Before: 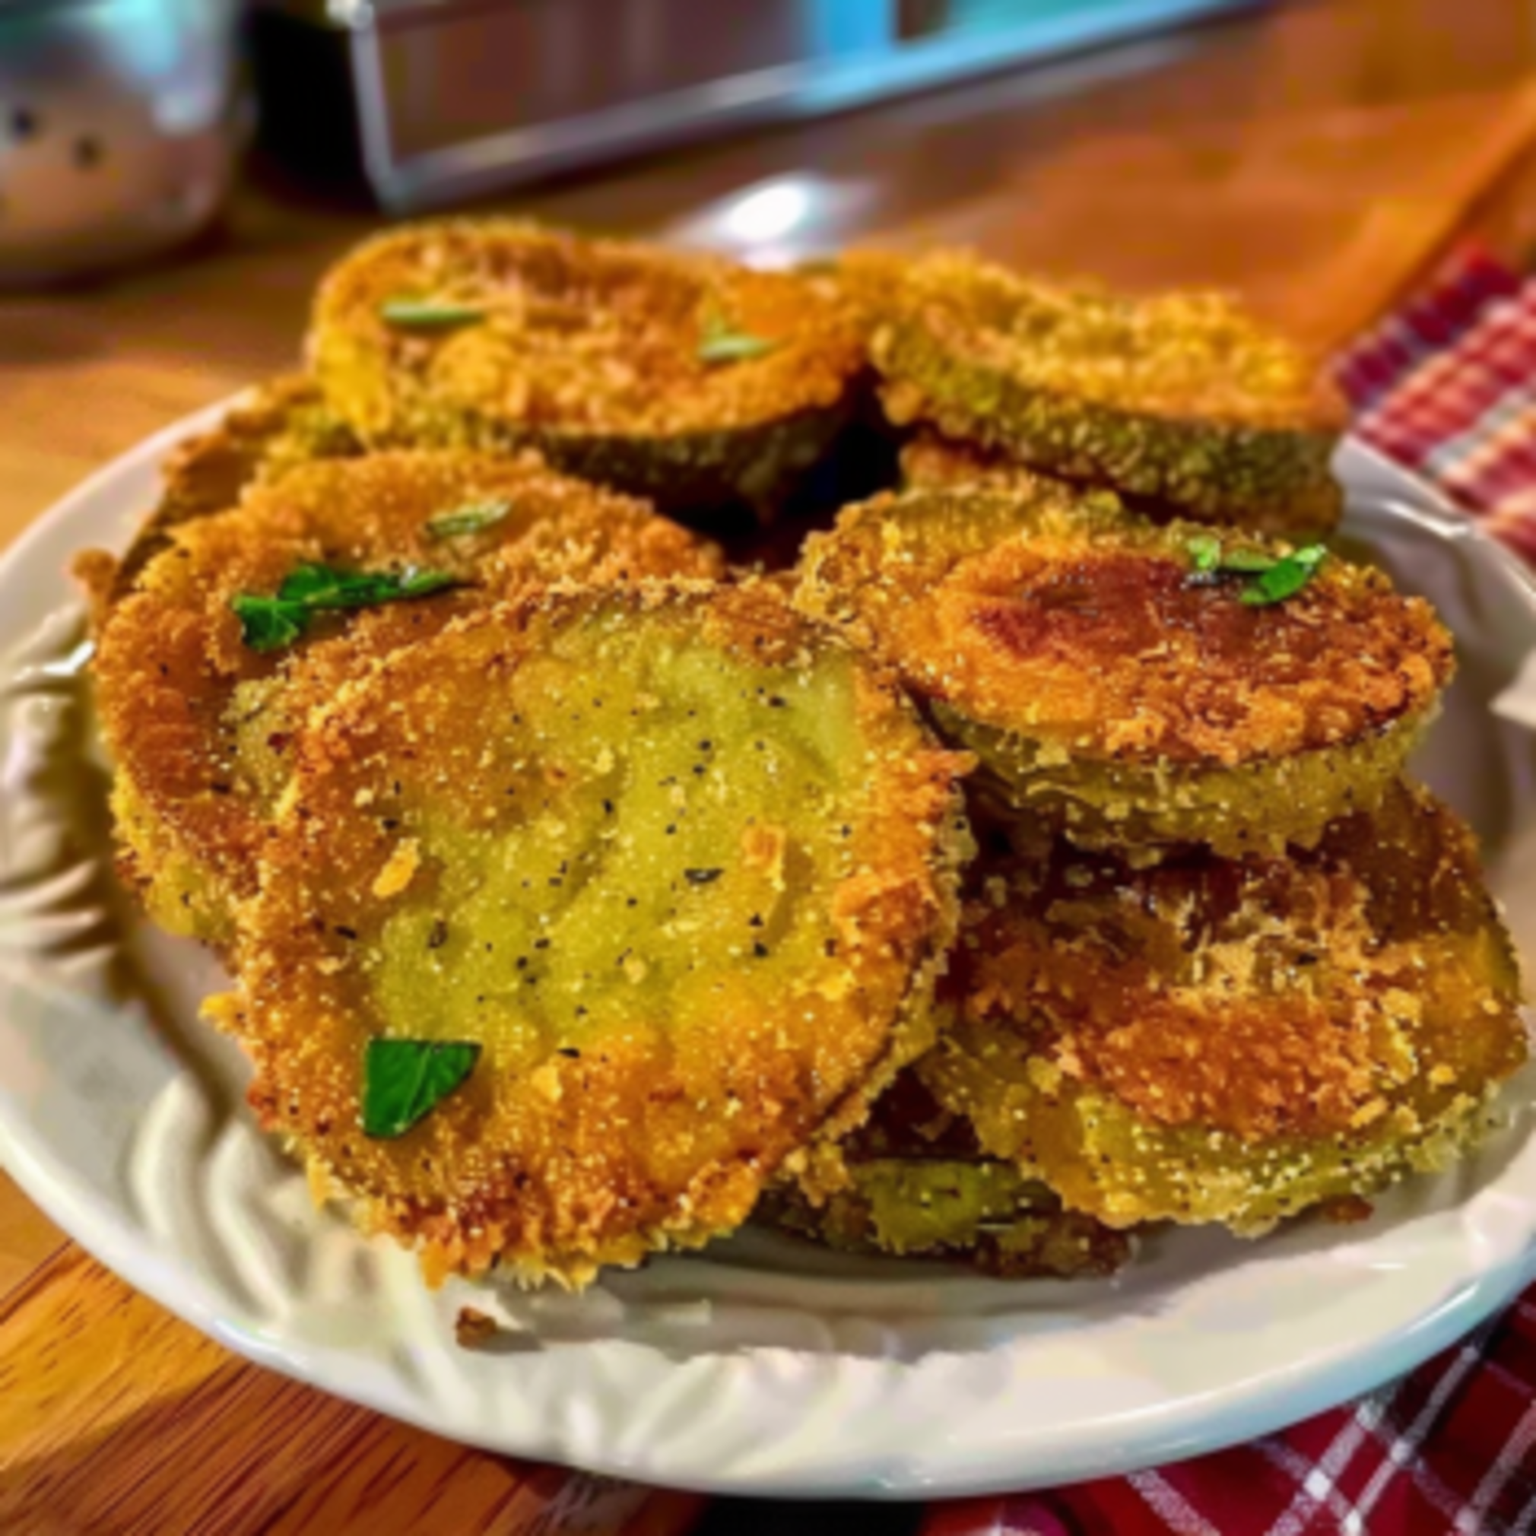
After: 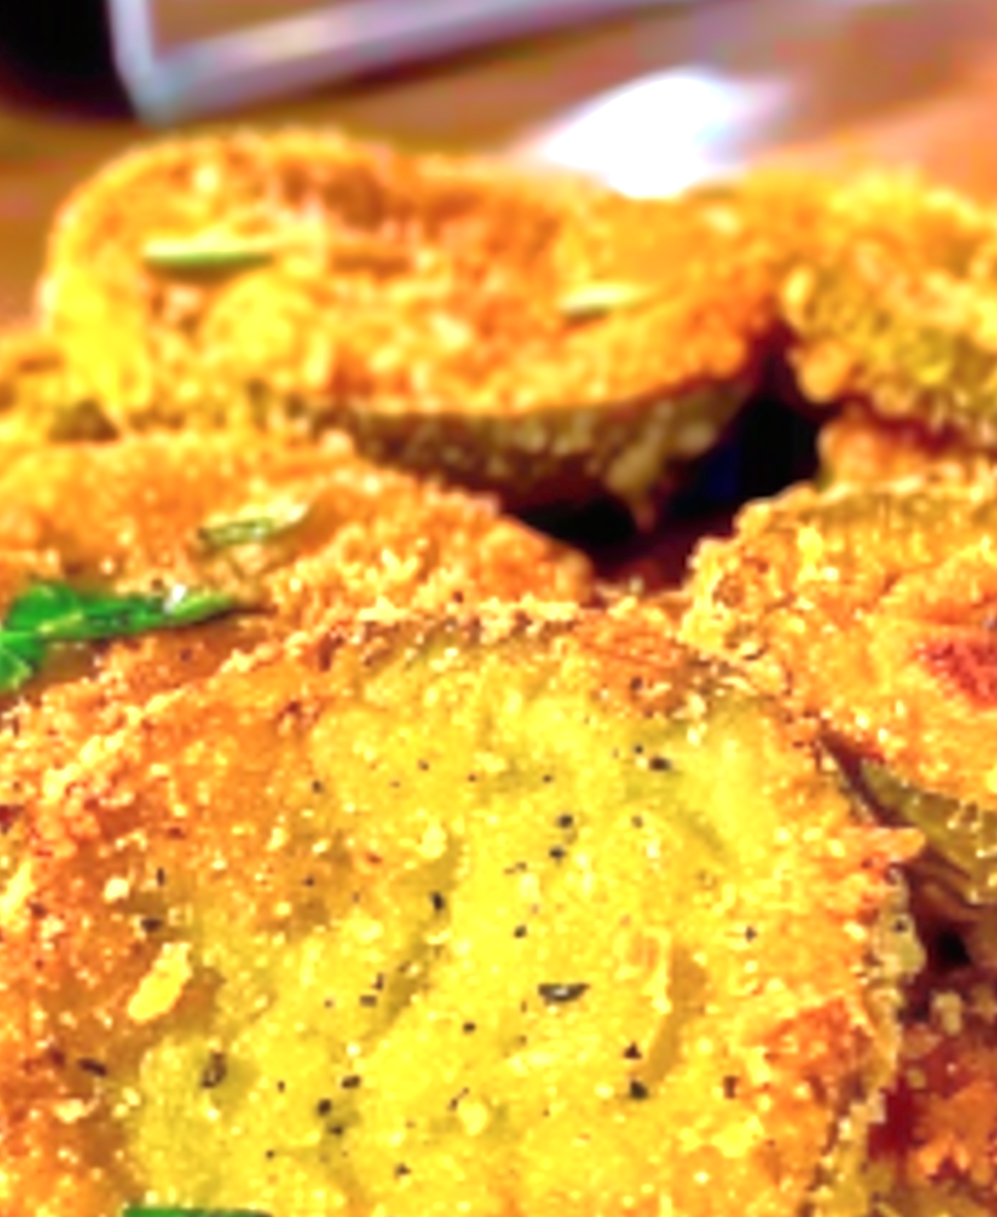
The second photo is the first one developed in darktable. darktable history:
sharpen: on, module defaults
exposure: black level correction 0, exposure 1.2 EV, compensate highlight preservation false
crop: left 17.945%, top 7.9%, right 32.658%, bottom 31.816%
tone equalizer: -7 EV 0.145 EV, -6 EV 0.638 EV, -5 EV 1.17 EV, -4 EV 1.33 EV, -3 EV 1.16 EV, -2 EV 0.6 EV, -1 EV 0.167 EV, mask exposure compensation -0.488 EV
color calibration: illuminant as shot in camera, x 0.358, y 0.373, temperature 4628.91 K, saturation algorithm version 1 (2020)
